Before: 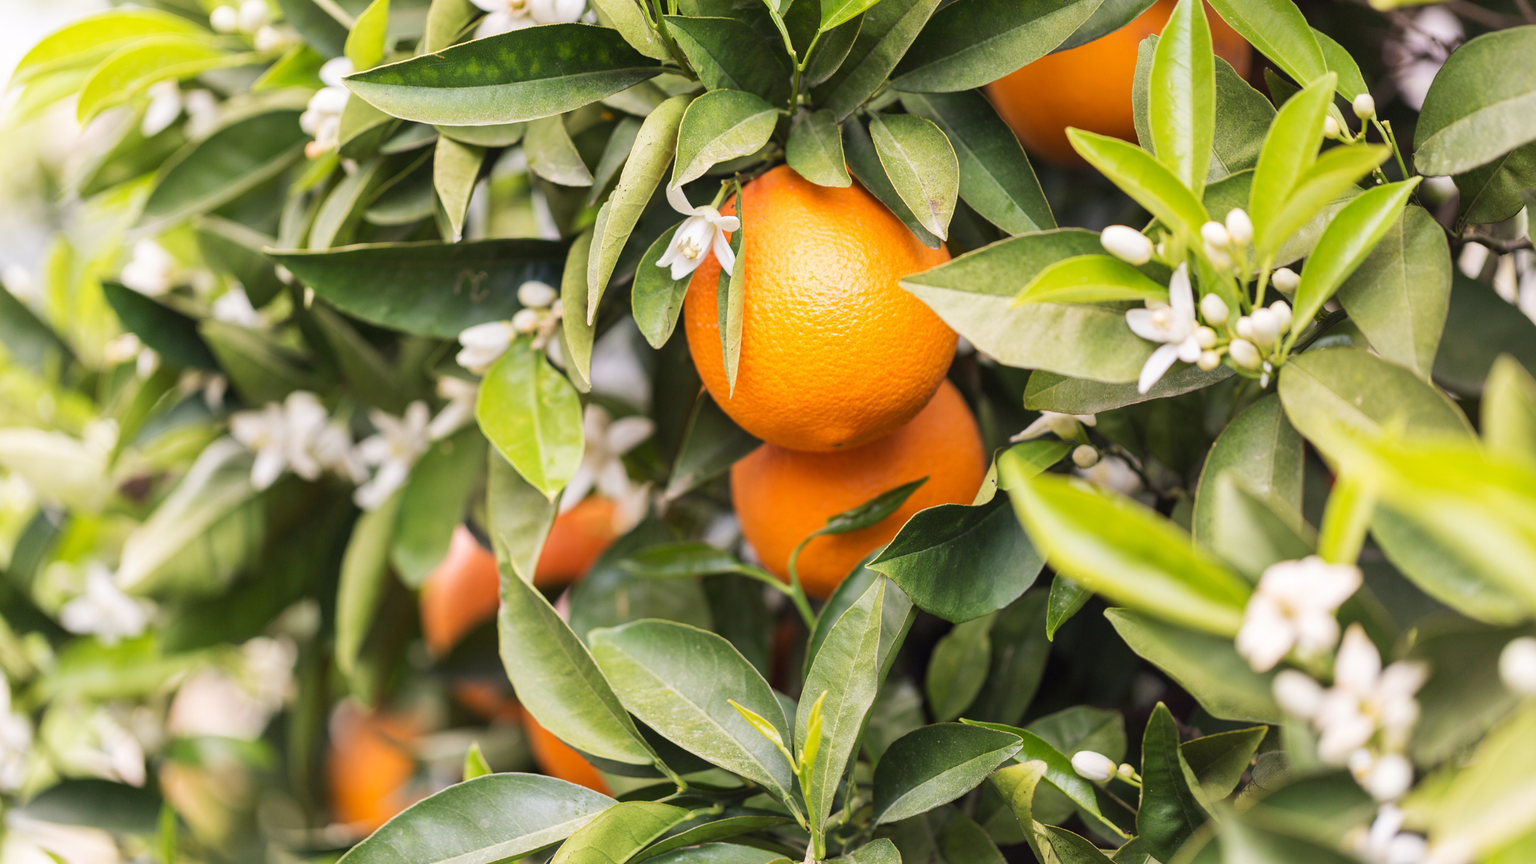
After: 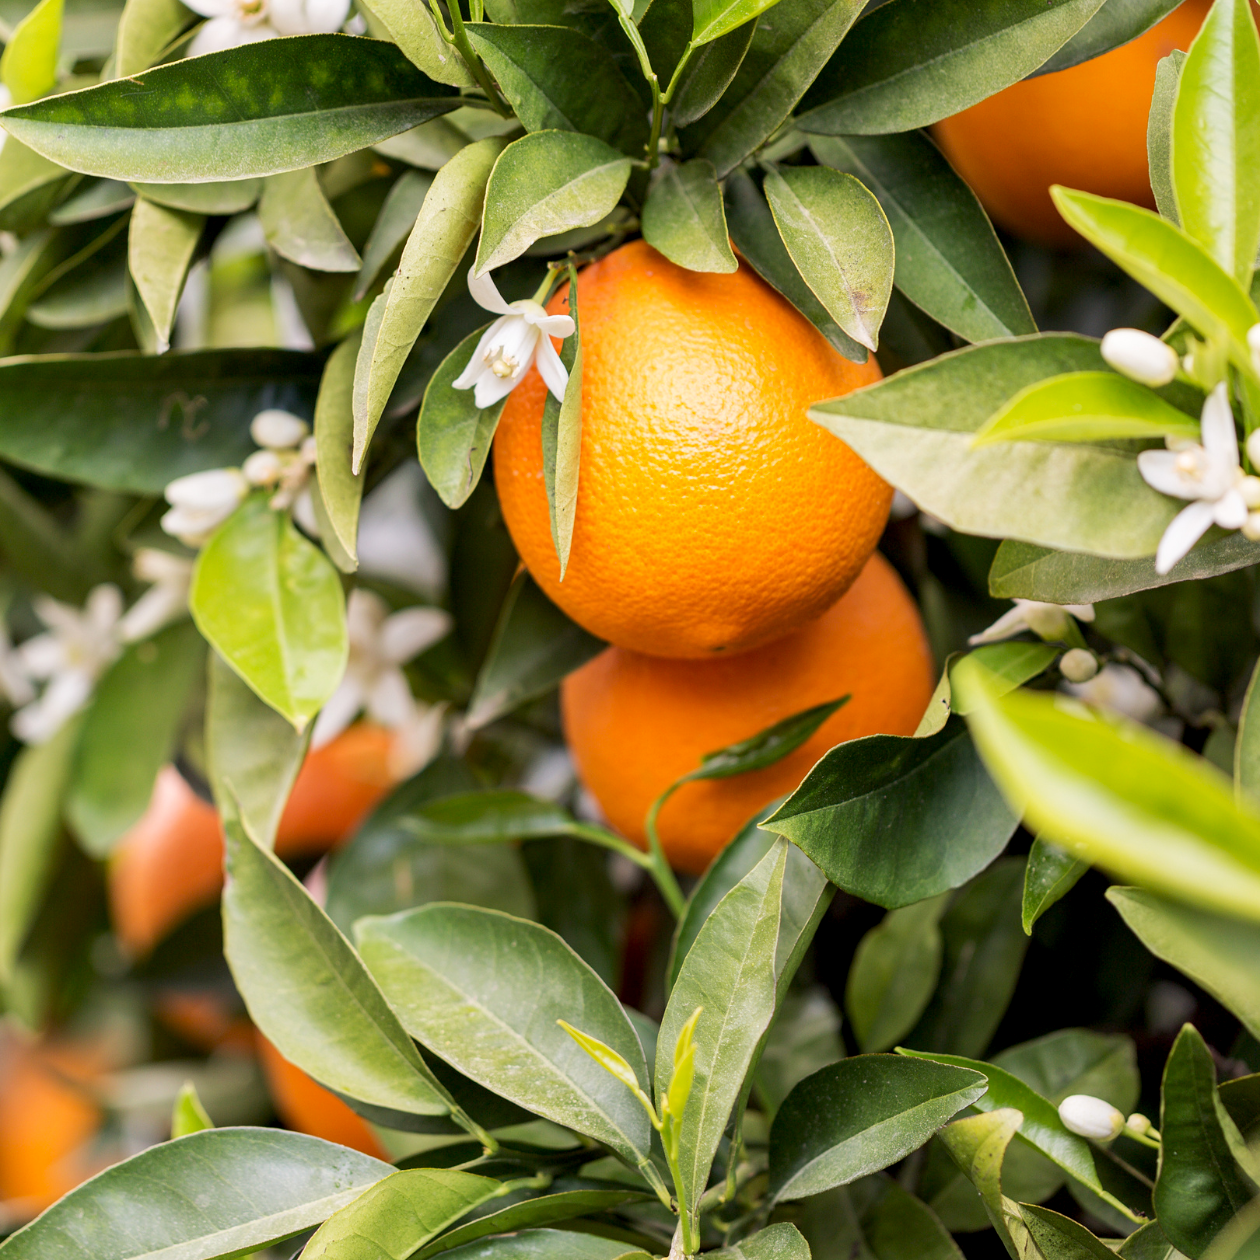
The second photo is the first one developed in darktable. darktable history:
exposure: black level correction 0.009, exposure 0.014 EV, compensate highlight preservation false
crop and rotate: left 22.516%, right 21.234%
